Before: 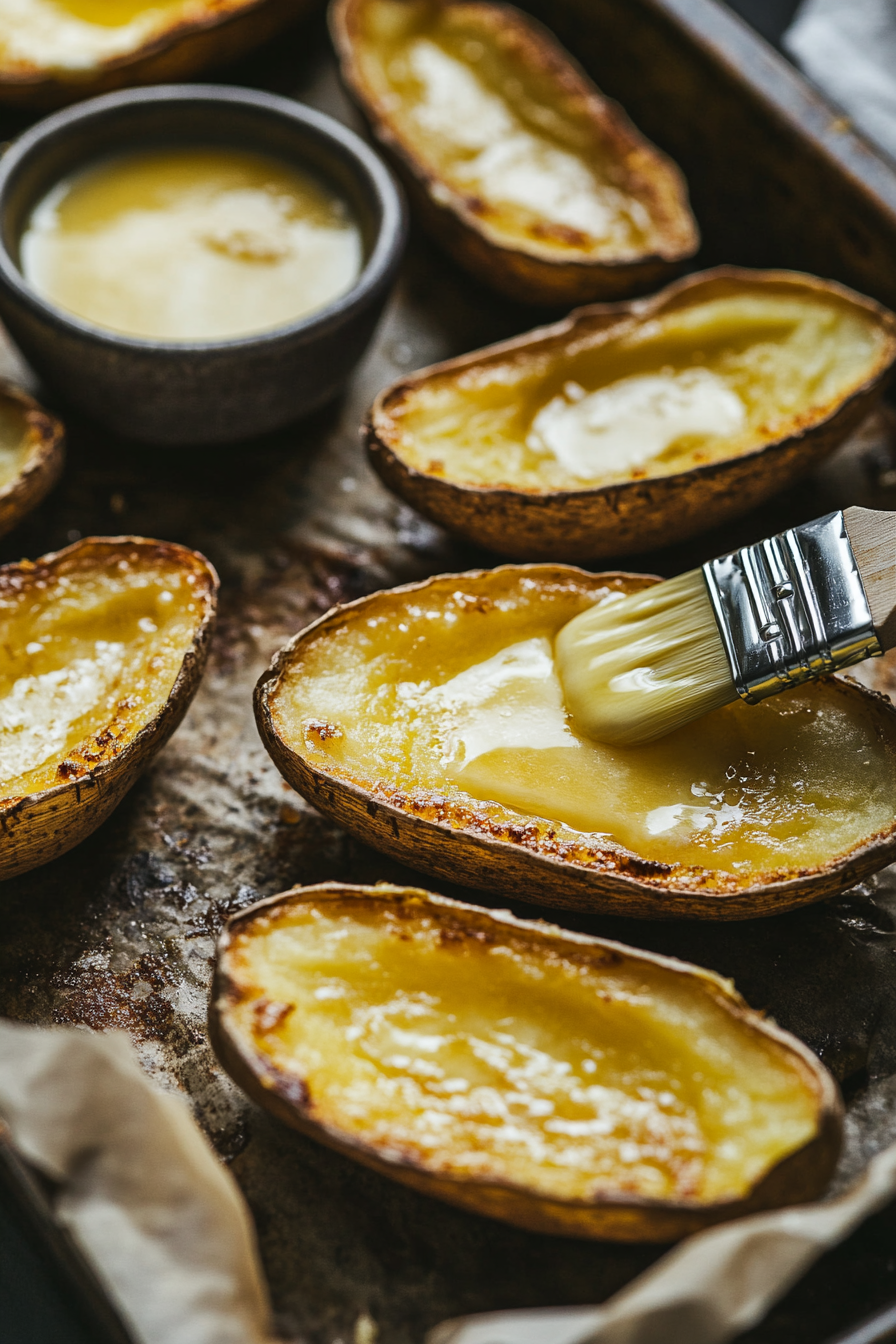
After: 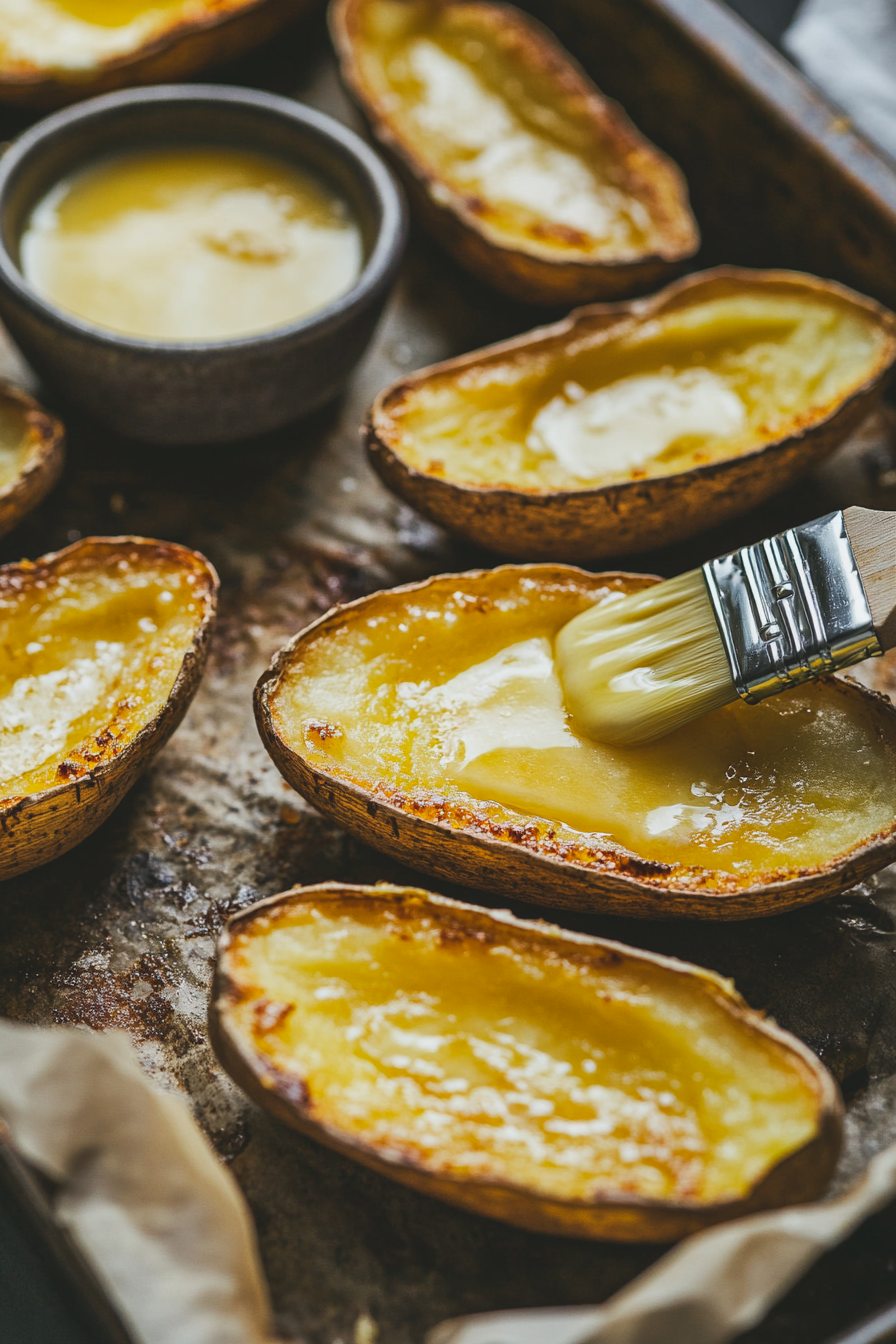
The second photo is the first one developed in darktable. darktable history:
contrast brightness saturation: contrast -0.103, brightness 0.052, saturation 0.077
